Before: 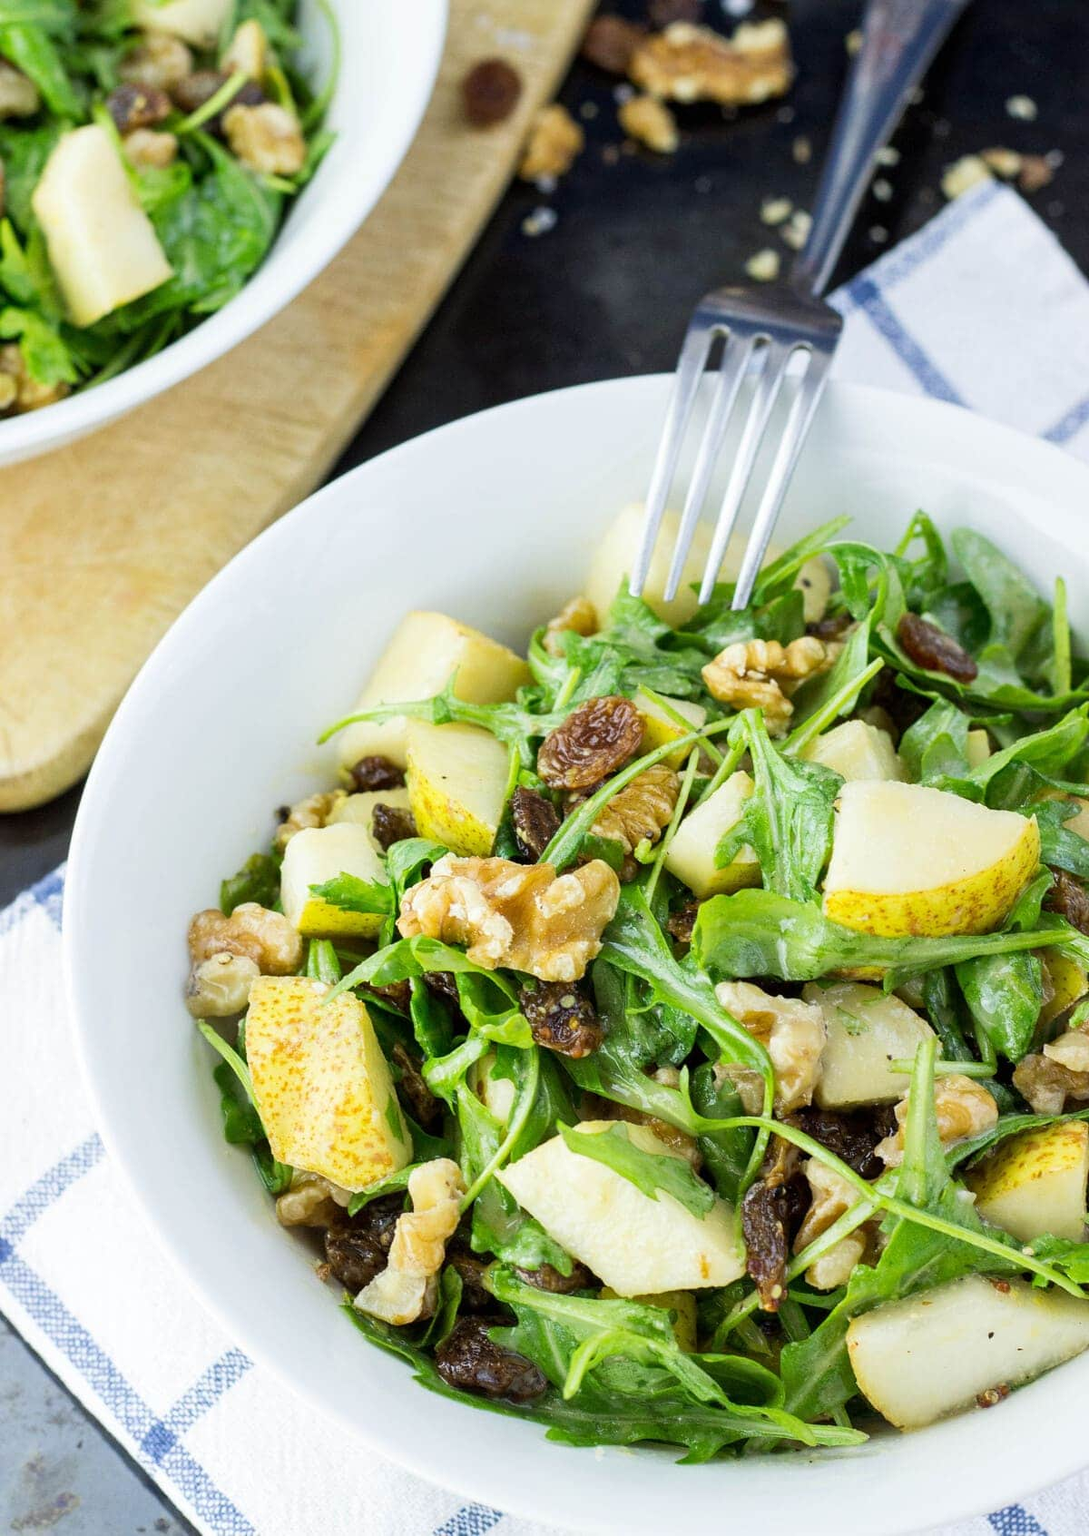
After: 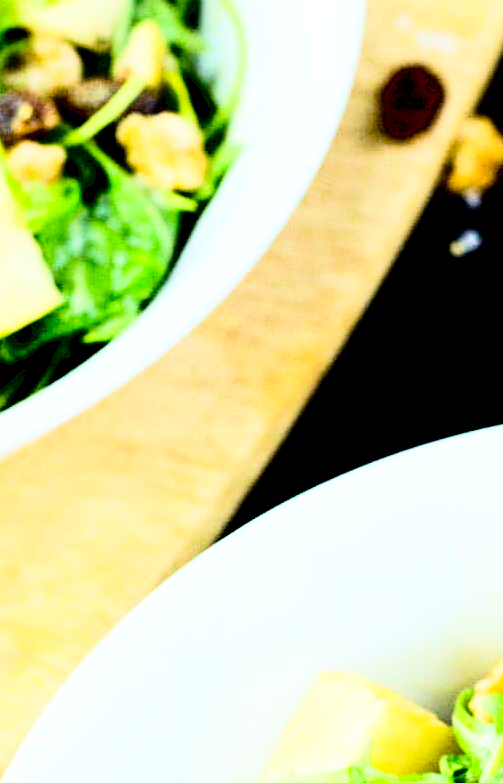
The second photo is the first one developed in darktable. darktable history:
velvia: strength 27%
crop and rotate: left 10.817%, top 0.062%, right 47.194%, bottom 53.626%
rgb curve: curves: ch0 [(0, 0) (0.21, 0.15) (0.24, 0.21) (0.5, 0.75) (0.75, 0.96) (0.89, 0.99) (1, 1)]; ch1 [(0, 0.02) (0.21, 0.13) (0.25, 0.2) (0.5, 0.67) (0.75, 0.9) (0.89, 0.97) (1, 1)]; ch2 [(0, 0.02) (0.21, 0.13) (0.25, 0.2) (0.5, 0.67) (0.75, 0.9) (0.89, 0.97) (1, 1)], compensate middle gray true
exposure: black level correction 0.047, exposure 0.013 EV, compensate highlight preservation false
